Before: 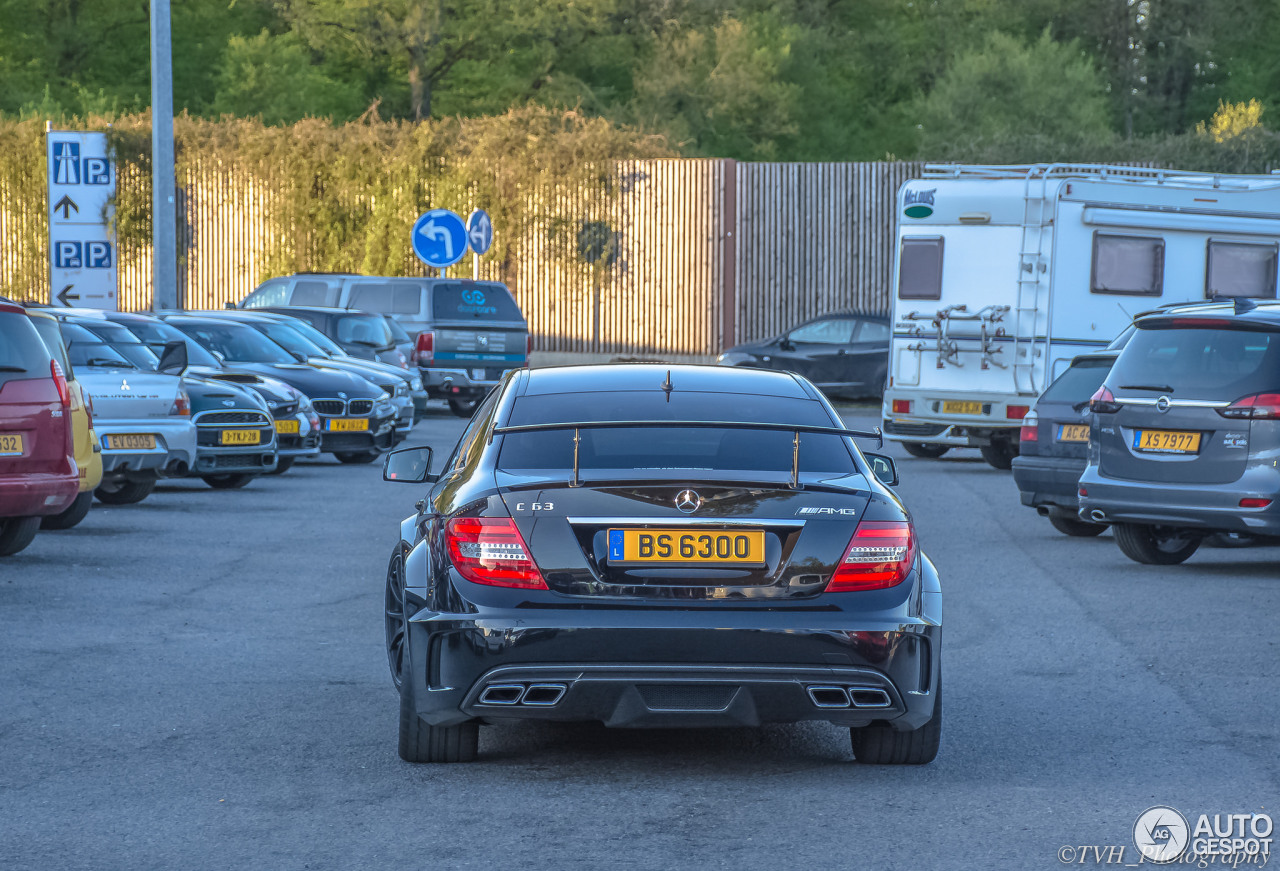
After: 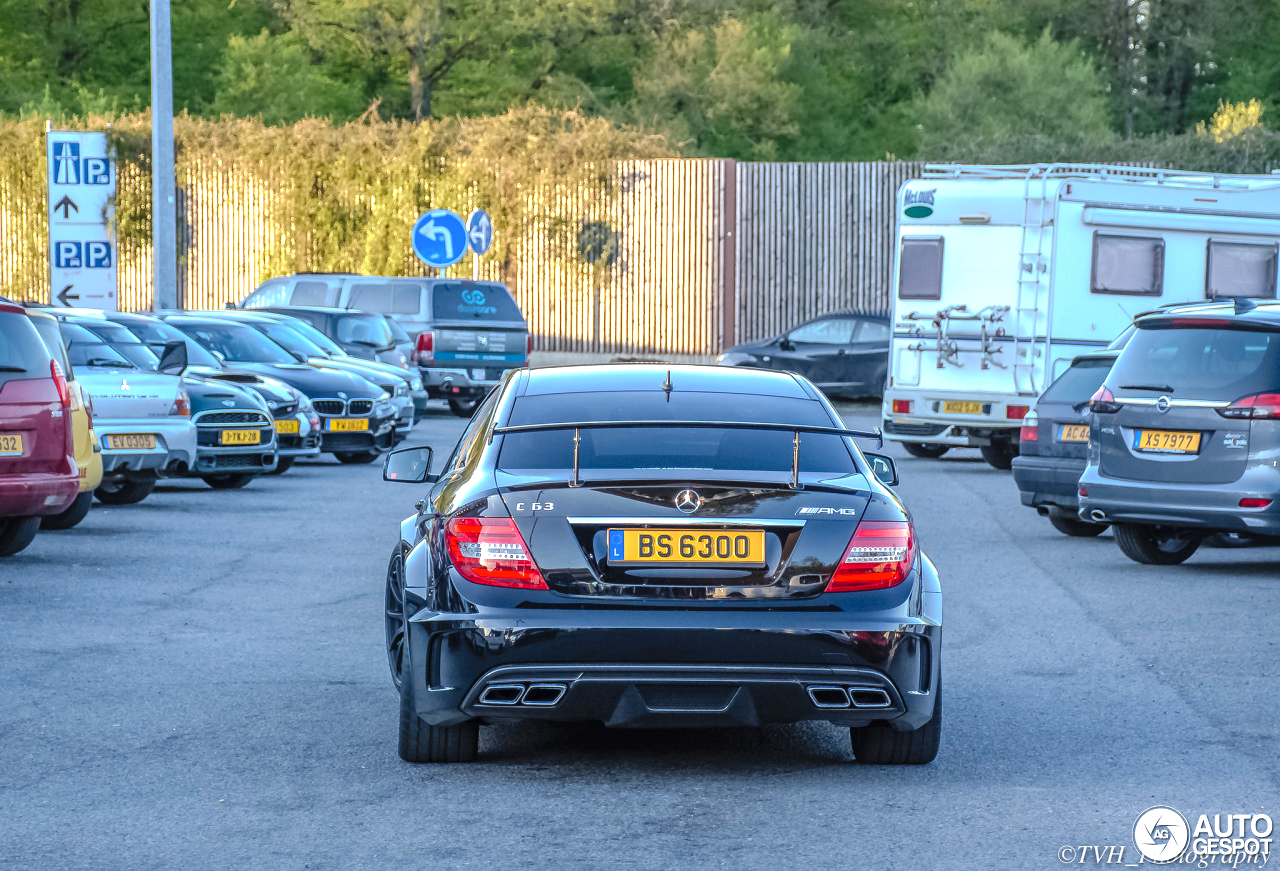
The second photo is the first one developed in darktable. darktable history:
tone equalizer: -8 EV -0.741 EV, -7 EV -0.729 EV, -6 EV -0.616 EV, -5 EV -0.384 EV, -3 EV 0.376 EV, -2 EV 0.6 EV, -1 EV 0.687 EV, +0 EV 0.772 EV
tone curve: curves: ch0 [(0, 0) (0.003, 0.005) (0.011, 0.006) (0.025, 0.013) (0.044, 0.027) (0.069, 0.042) (0.1, 0.06) (0.136, 0.085) (0.177, 0.118) (0.224, 0.171) (0.277, 0.239) (0.335, 0.314) (0.399, 0.394) (0.468, 0.473) (0.543, 0.552) (0.623, 0.64) (0.709, 0.718) (0.801, 0.801) (0.898, 0.882) (1, 1)], preserve colors none
